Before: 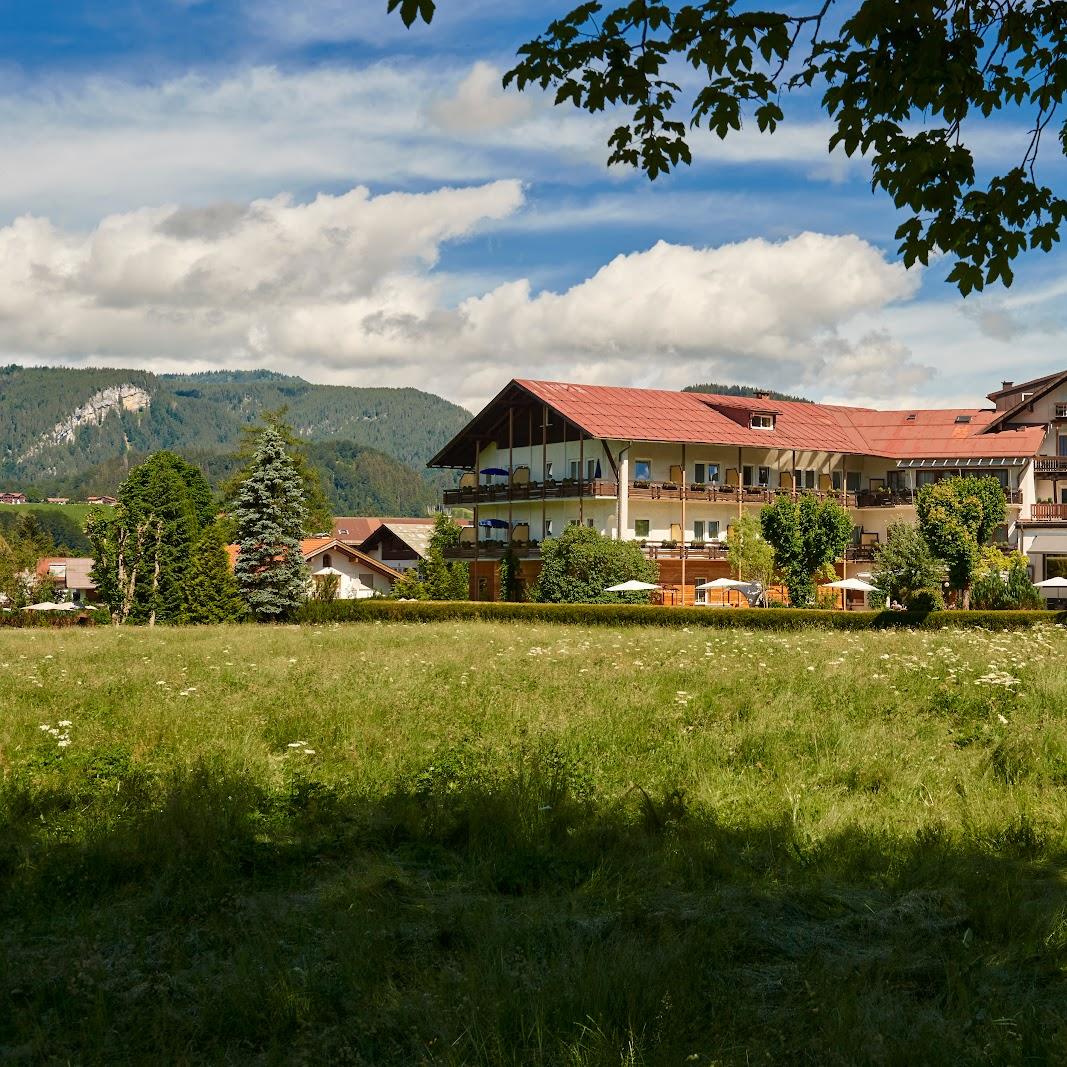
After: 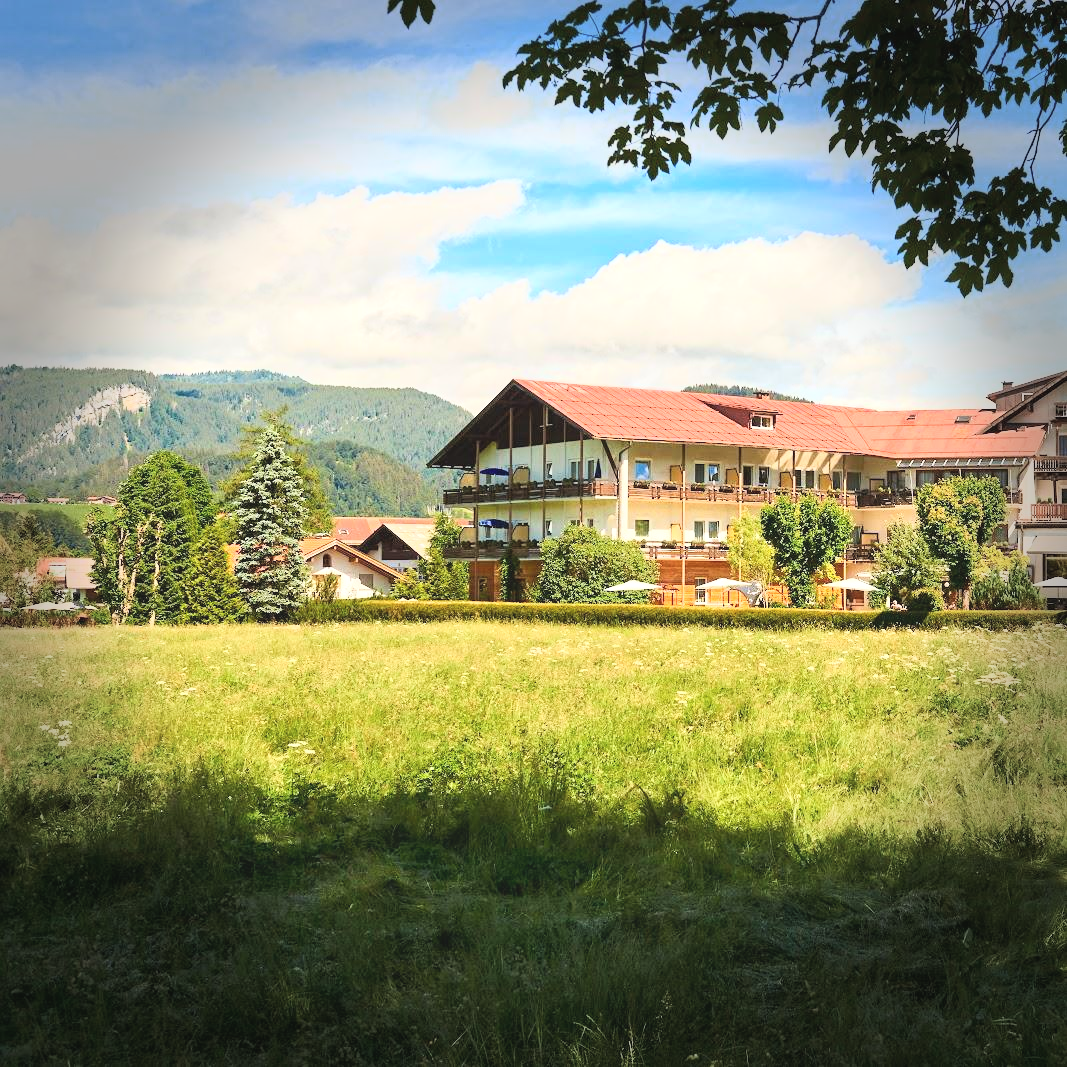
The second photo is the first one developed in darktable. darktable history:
vignetting: fall-off start 66.7%, fall-off radius 39.74%, brightness -0.576, saturation -0.258, automatic ratio true, width/height ratio 0.671, dithering 16-bit output
exposure: black level correction -0.002, exposure 0.54 EV, compensate highlight preservation false
color zones: curves: ch0 [(0.068, 0.464) (0.25, 0.5) (0.48, 0.508) (0.75, 0.536) (0.886, 0.476) (0.967, 0.456)]; ch1 [(0.066, 0.456) (0.25, 0.5) (0.616, 0.508) (0.746, 0.56) (0.934, 0.444)]
tone curve: curves: ch0 [(0, 0) (0.093, 0.104) (0.226, 0.291) (0.327, 0.431) (0.471, 0.648) (0.759, 0.926) (1, 1)], color space Lab, linked channels, preserve colors none
contrast brightness saturation: contrast -0.1, saturation -0.1
